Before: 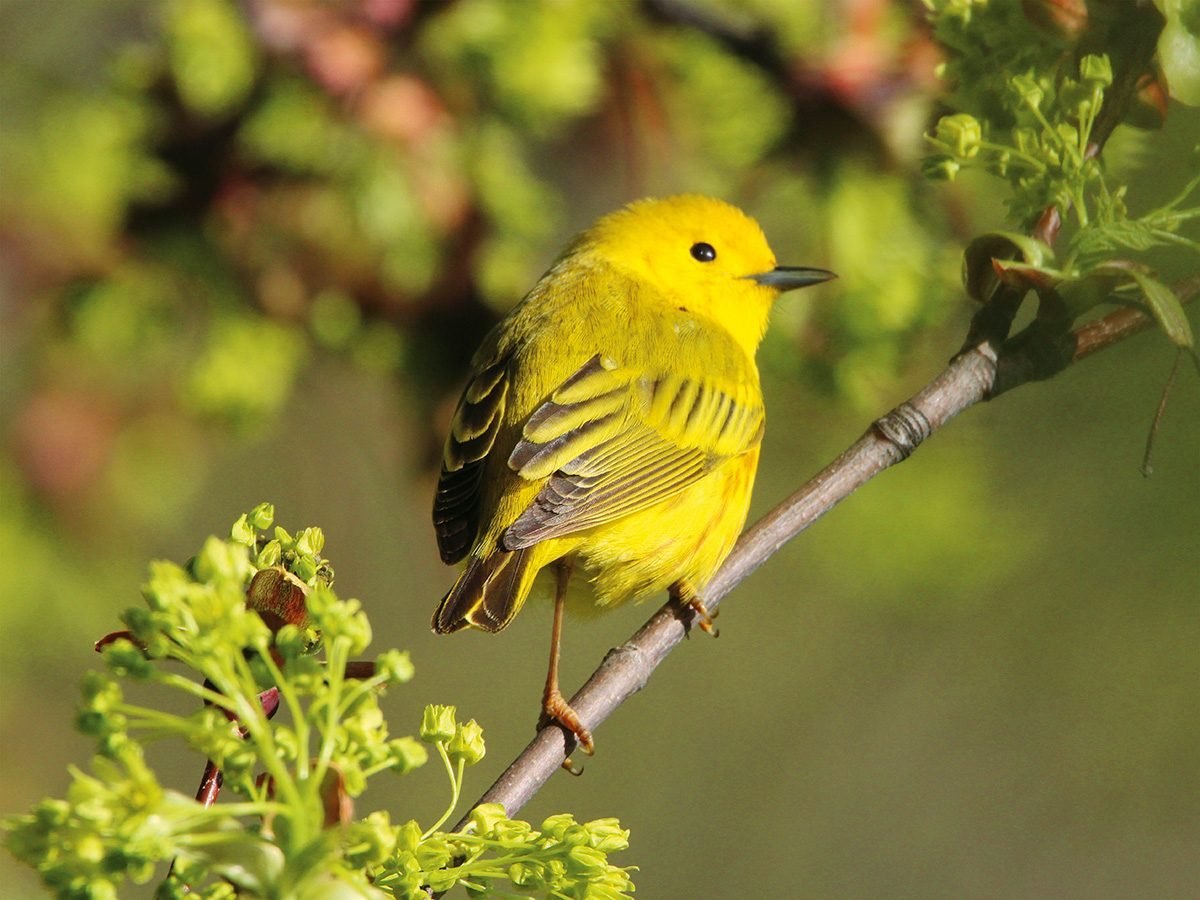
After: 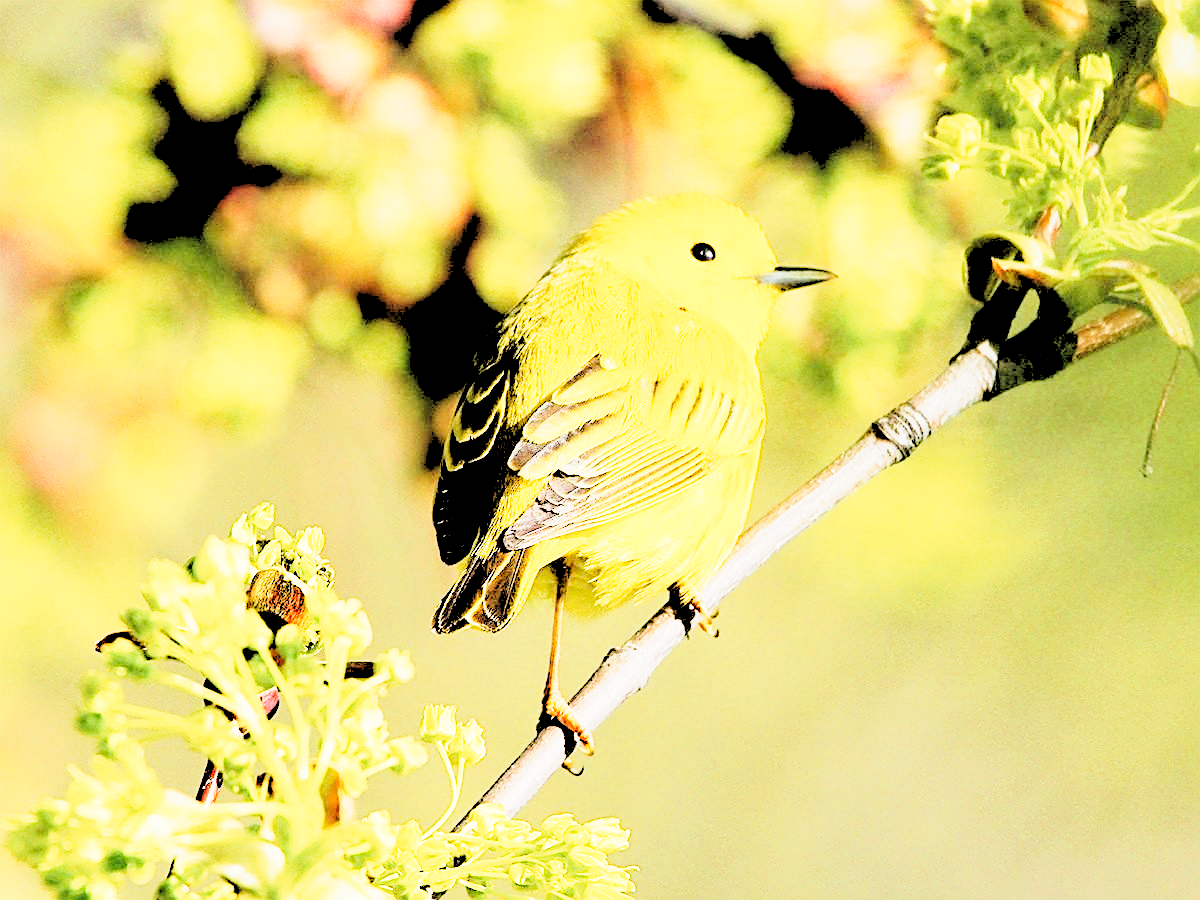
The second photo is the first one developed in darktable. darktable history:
sharpen: on, module defaults
rgb levels: levels [[0.027, 0.429, 0.996], [0, 0.5, 1], [0, 0.5, 1]]
tone curve: curves: ch0 [(0, 0) (0.003, 0.004) (0.011, 0.016) (0.025, 0.035) (0.044, 0.062) (0.069, 0.097) (0.1, 0.143) (0.136, 0.205) (0.177, 0.276) (0.224, 0.36) (0.277, 0.461) (0.335, 0.584) (0.399, 0.686) (0.468, 0.783) (0.543, 0.868) (0.623, 0.927) (0.709, 0.96) (0.801, 0.974) (0.898, 0.986) (1, 1)], preserve colors none
